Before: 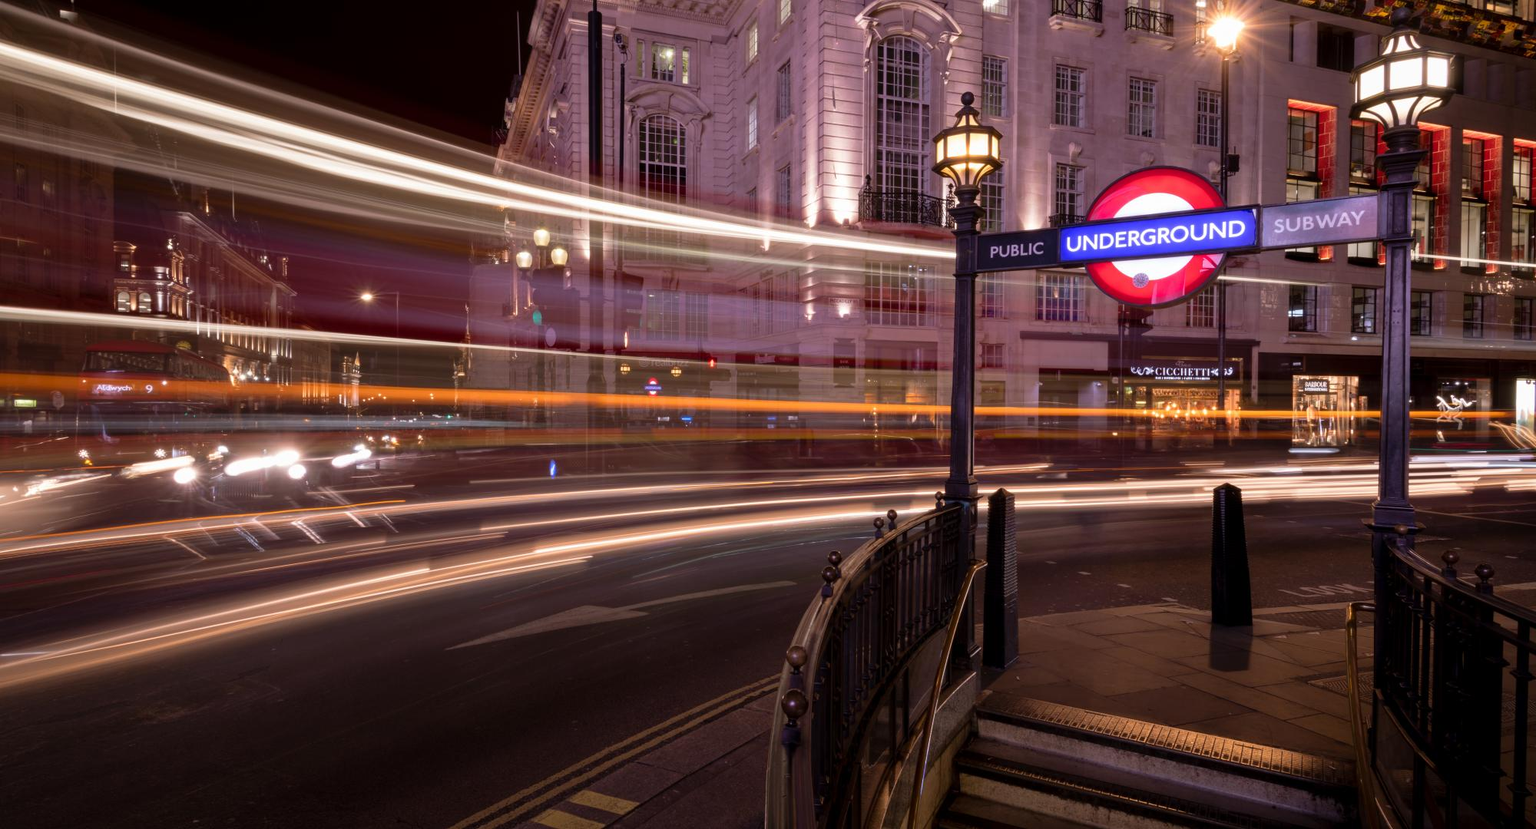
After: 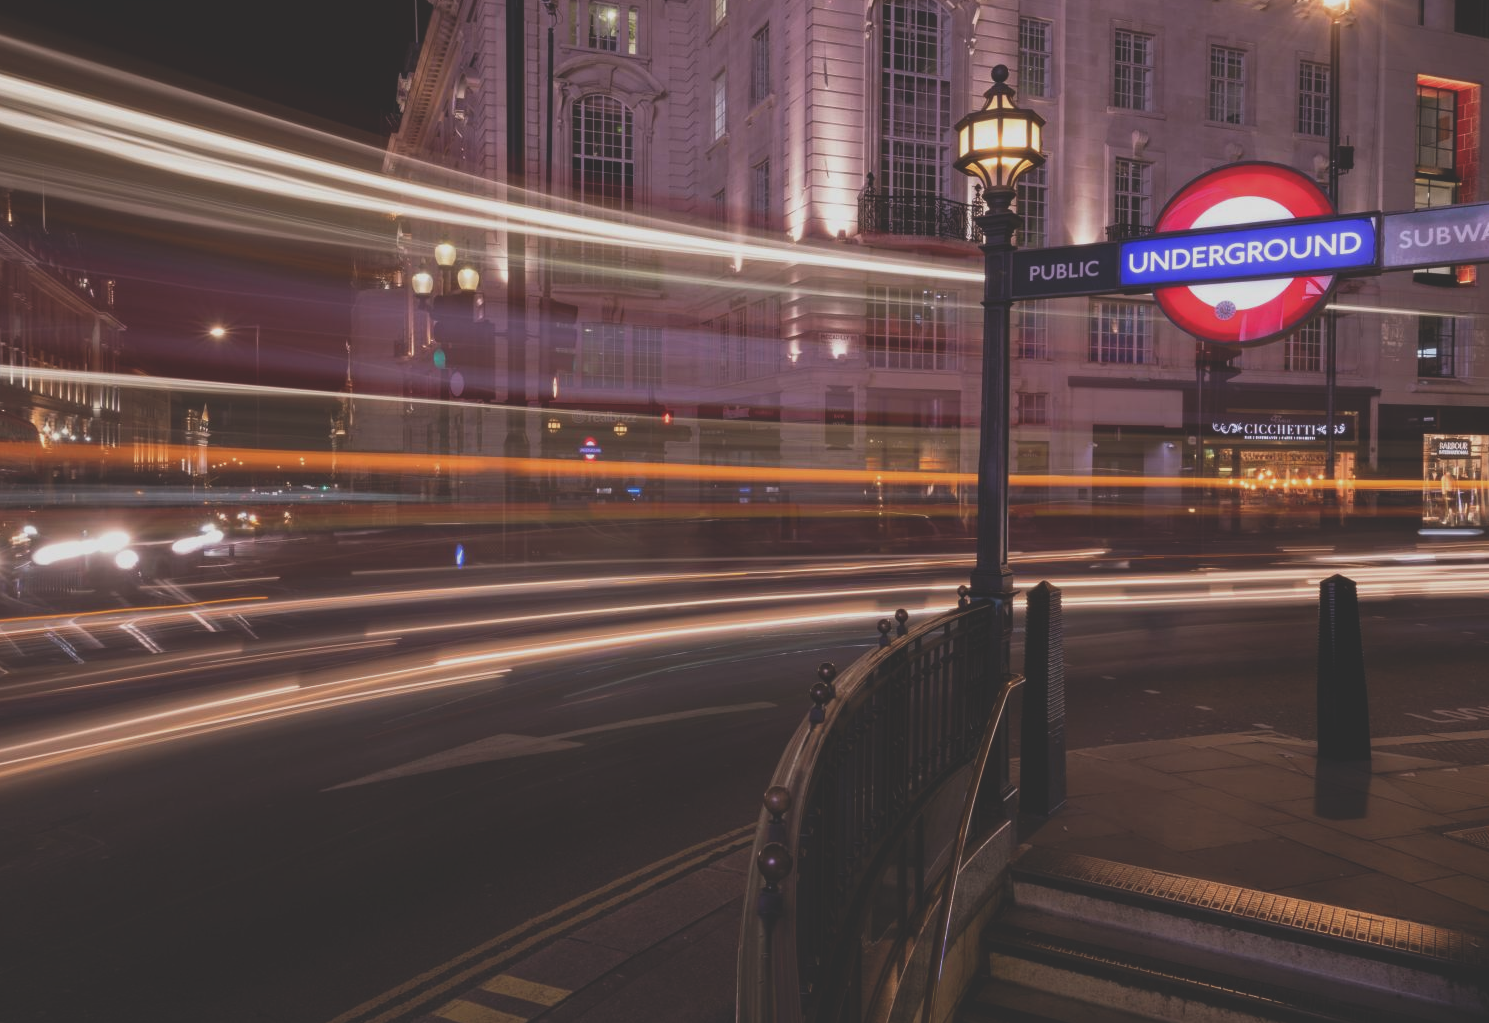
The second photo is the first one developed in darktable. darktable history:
crop and rotate: left 13.025%, top 5.277%, right 12.522%
exposure: black level correction -0.036, exposure -0.497 EV, compensate highlight preservation false
